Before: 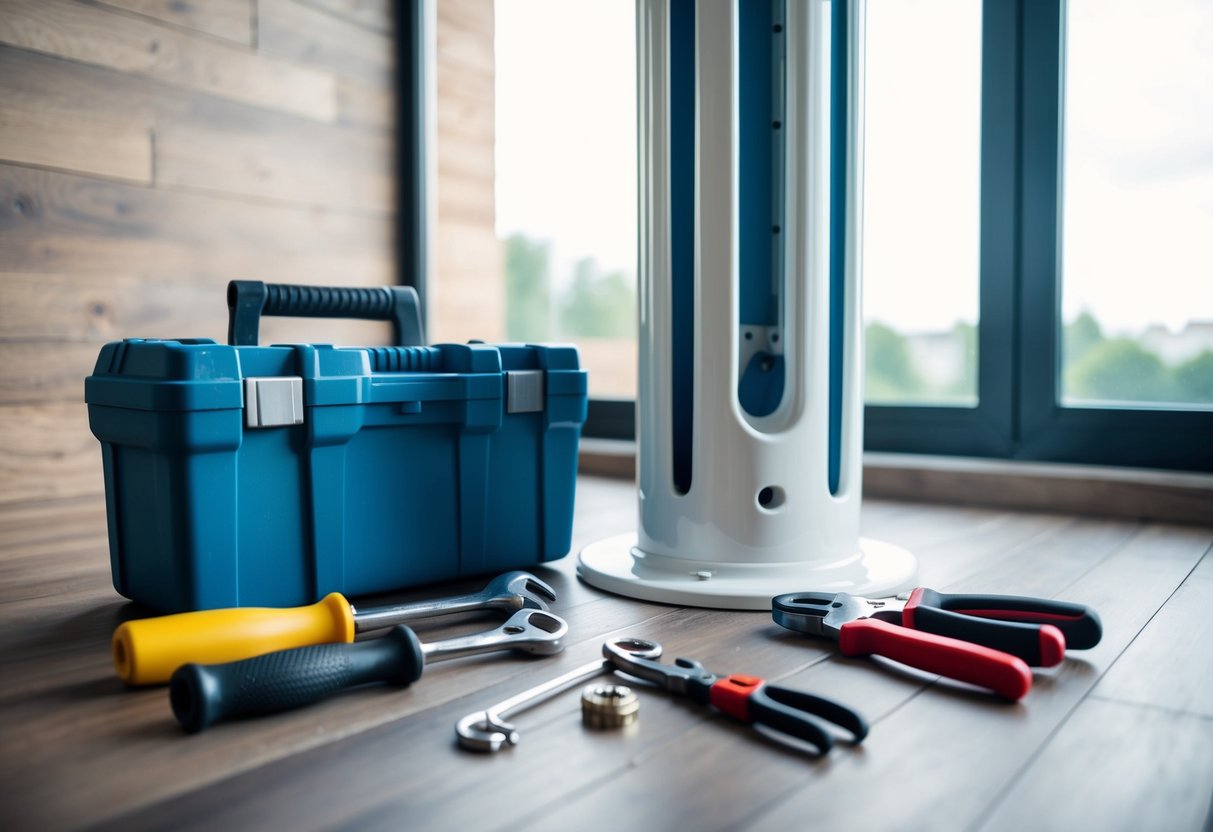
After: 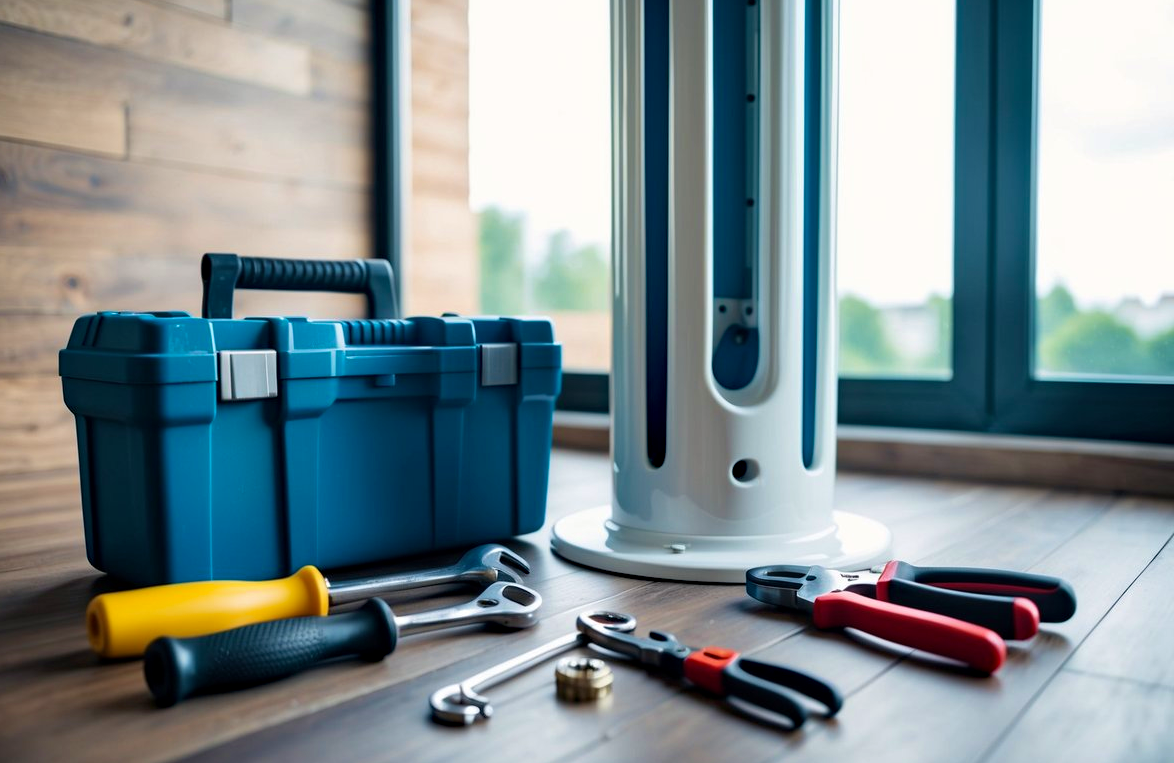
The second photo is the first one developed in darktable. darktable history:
velvia: on, module defaults
crop: left 2.183%, top 3.27%, right 0.963%, bottom 4.922%
tone equalizer: -8 EV 0.096 EV
haze removal: compatibility mode true, adaptive false
